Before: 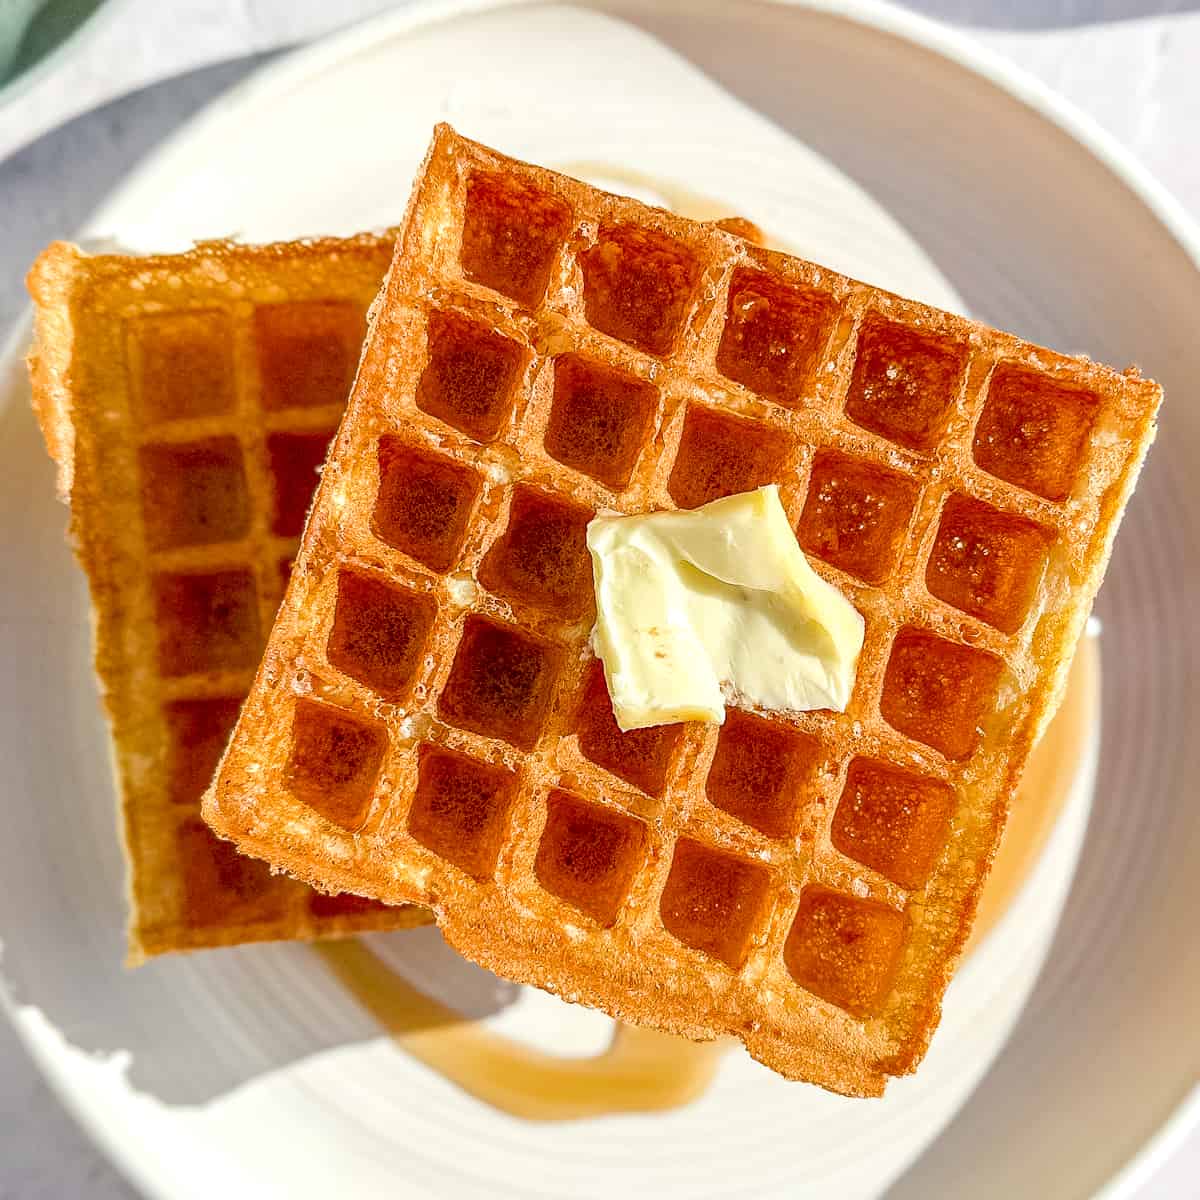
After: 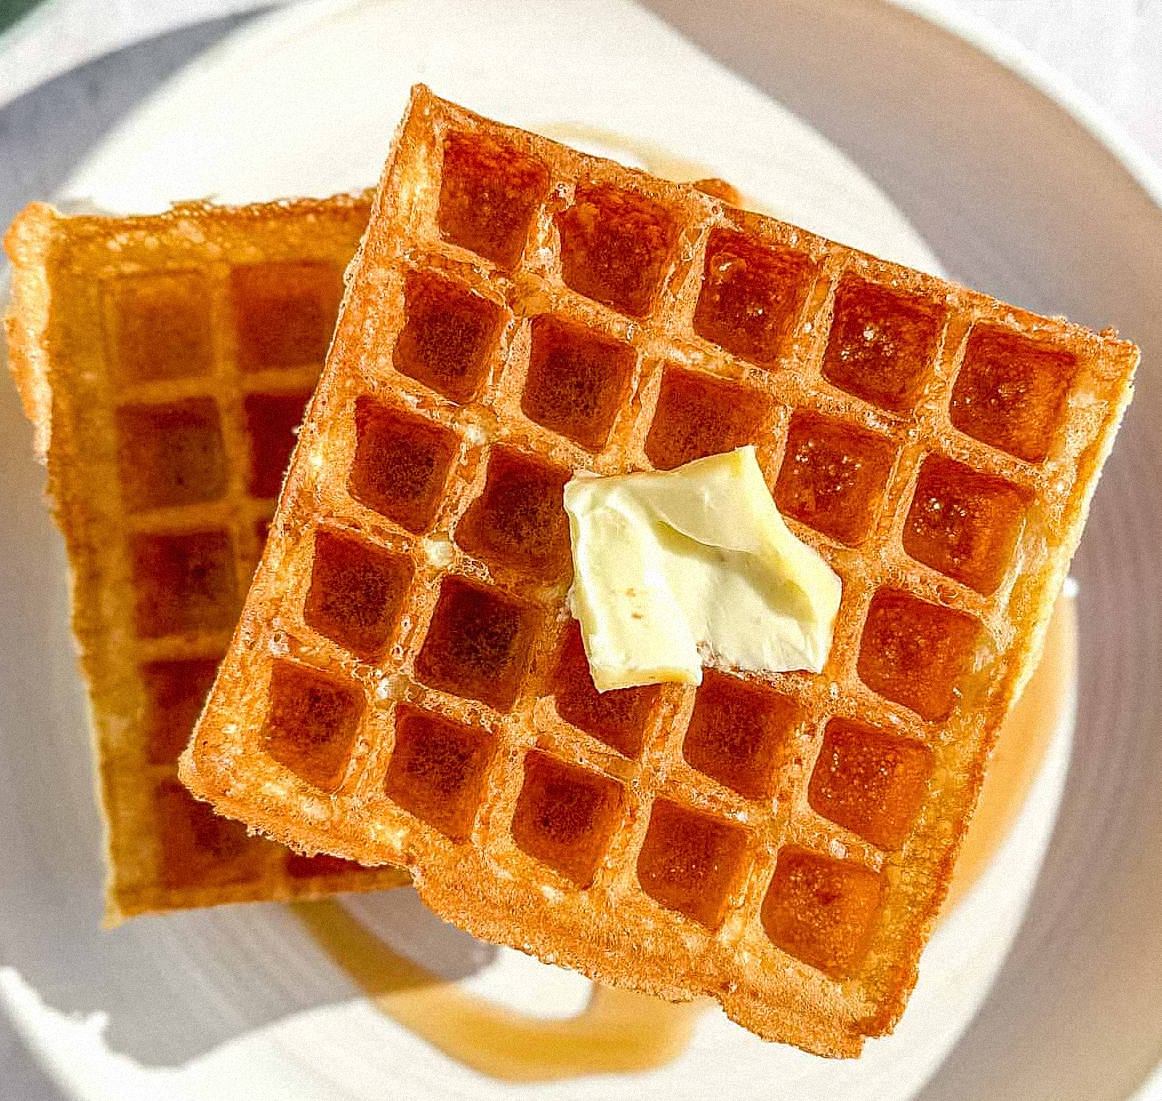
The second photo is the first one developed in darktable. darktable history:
grain: mid-tones bias 0%
sharpen: amount 0.2
crop: left 1.964%, top 3.251%, right 1.122%, bottom 4.933%
